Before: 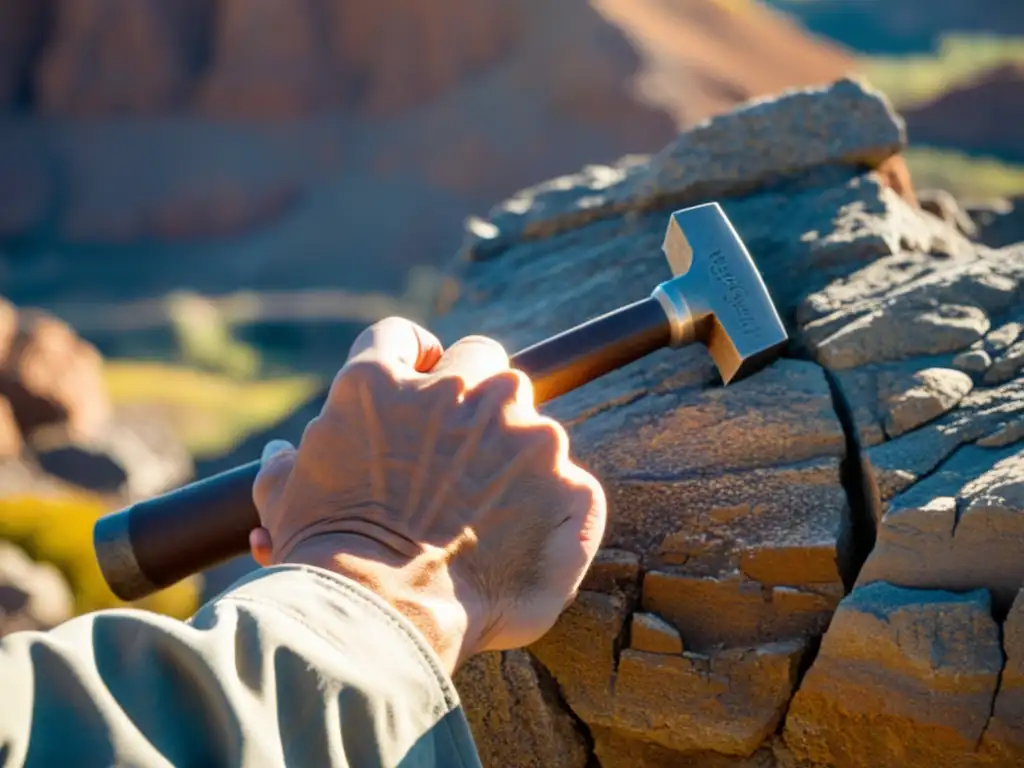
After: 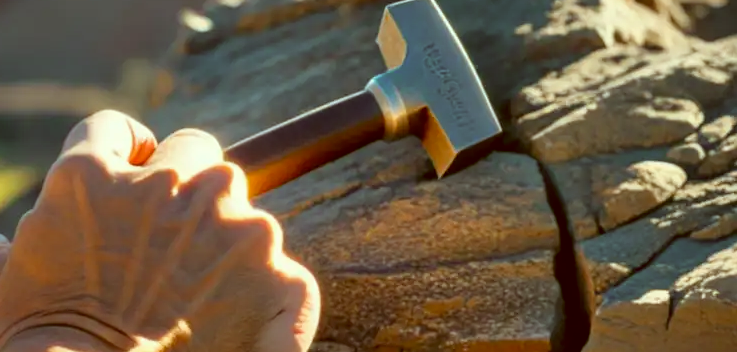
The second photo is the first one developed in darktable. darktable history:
color correction: highlights a* -5.94, highlights b* 9.48, shadows a* 10.12, shadows b* 23.94
crop and rotate: left 27.938%, top 27.046%, bottom 27.046%
